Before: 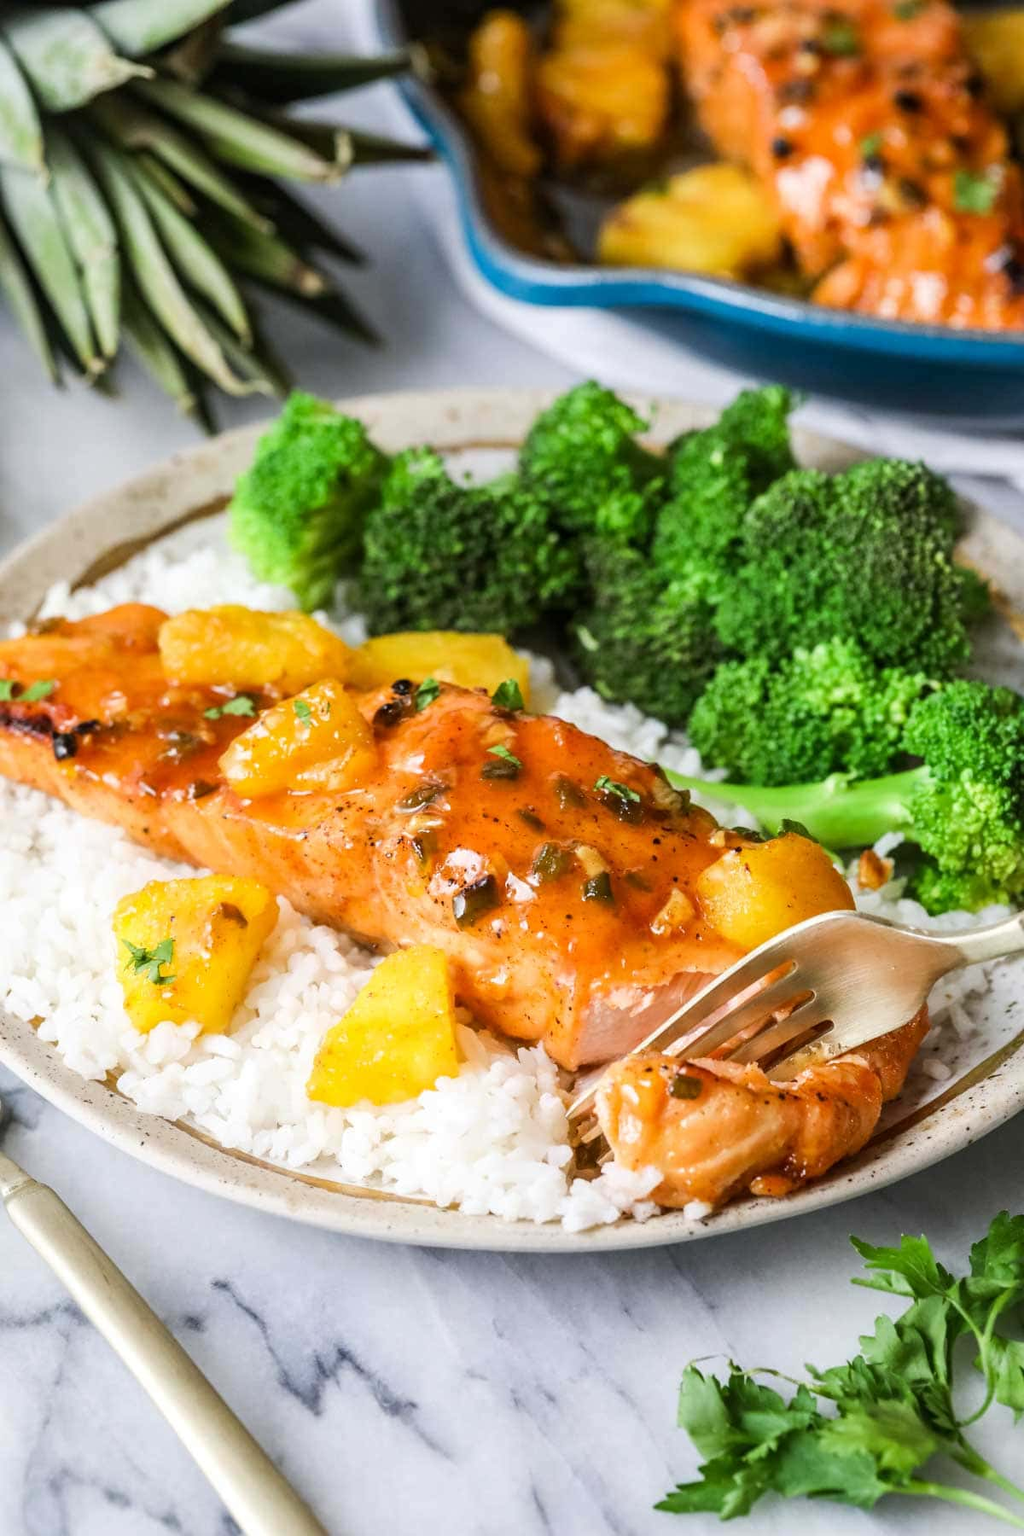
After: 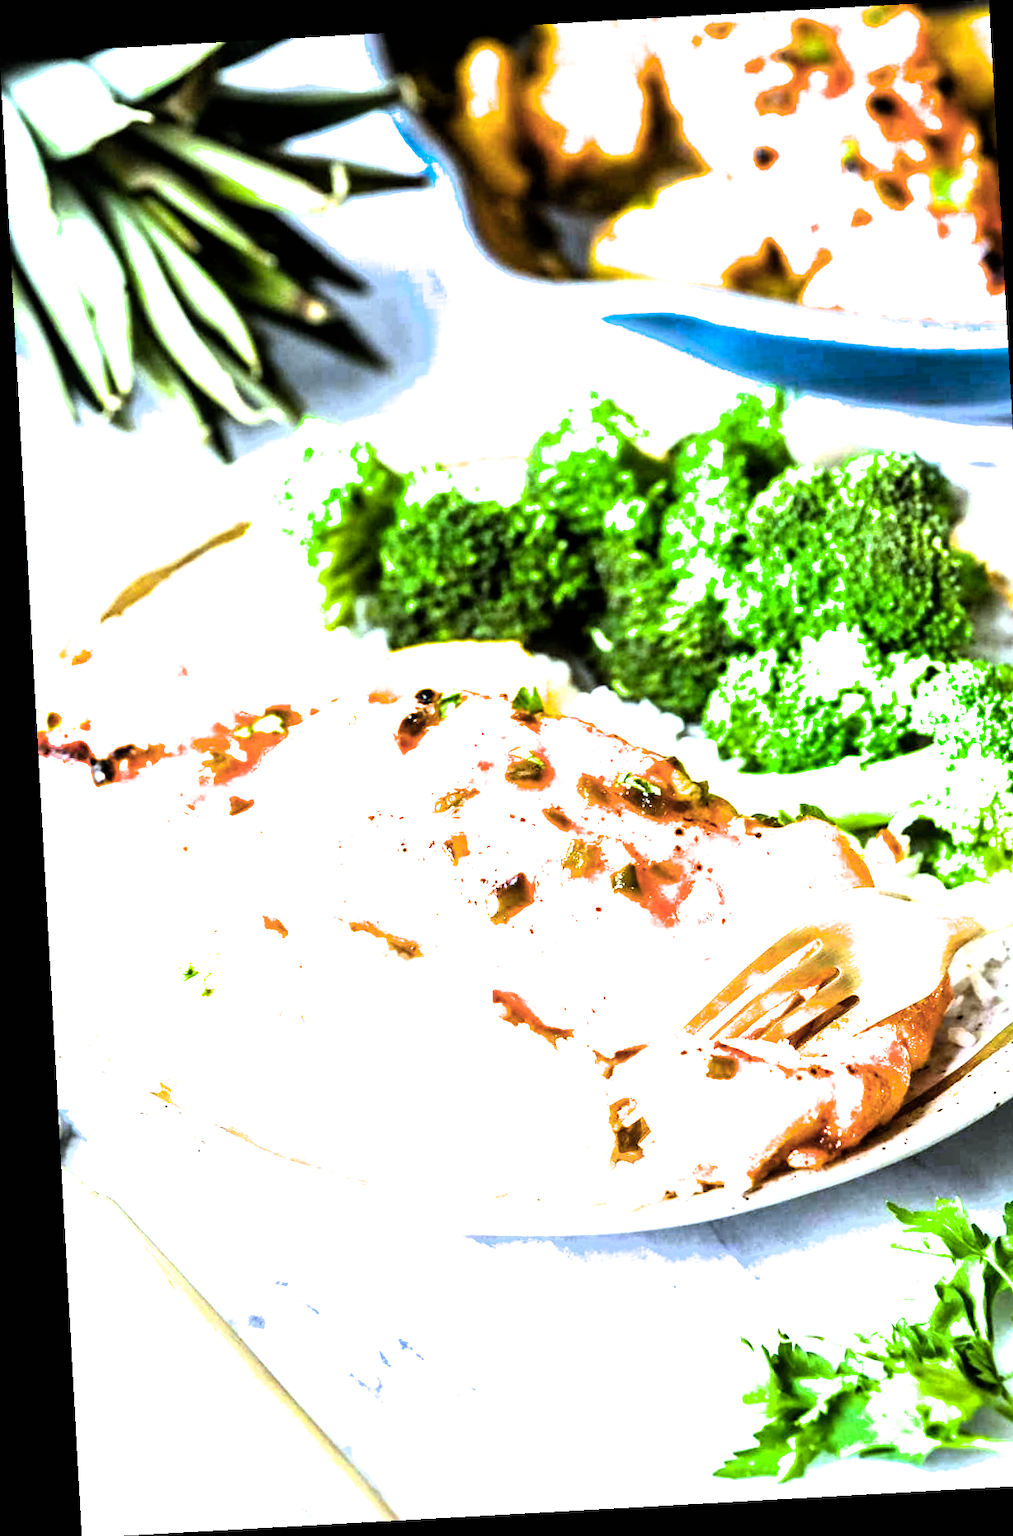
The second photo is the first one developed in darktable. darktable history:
white balance: red 0.924, blue 1.095
rotate and perspective: rotation -3.18°, automatic cropping off
crop and rotate: right 5.167%
color zones: curves: ch0 [(0.068, 0.464) (0.25, 0.5) (0.48, 0.508) (0.75, 0.536) (0.886, 0.476) (0.967, 0.456)]; ch1 [(0.066, 0.456) (0.25, 0.5) (0.616, 0.508) (0.746, 0.56) (0.934, 0.444)]
color balance rgb: linear chroma grading › global chroma 15%, perceptual saturation grading › global saturation 30%
filmic rgb: black relative exposure -8.2 EV, white relative exposure 2.2 EV, threshold 3 EV, hardness 7.11, latitude 85.74%, contrast 1.696, highlights saturation mix -4%, shadows ↔ highlights balance -2.69%, color science v5 (2021), contrast in shadows safe, contrast in highlights safe, enable highlight reconstruction true
exposure: black level correction 0, exposure 1.45 EV, compensate exposure bias true, compensate highlight preservation false
